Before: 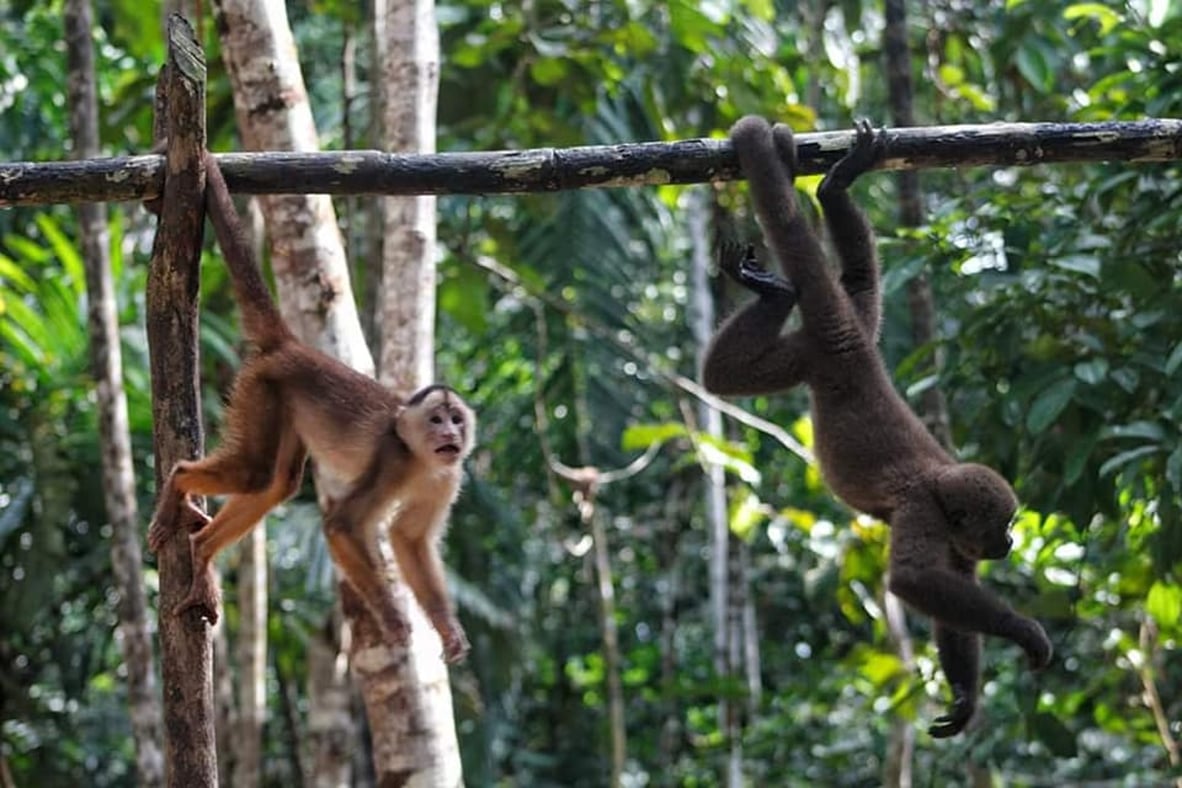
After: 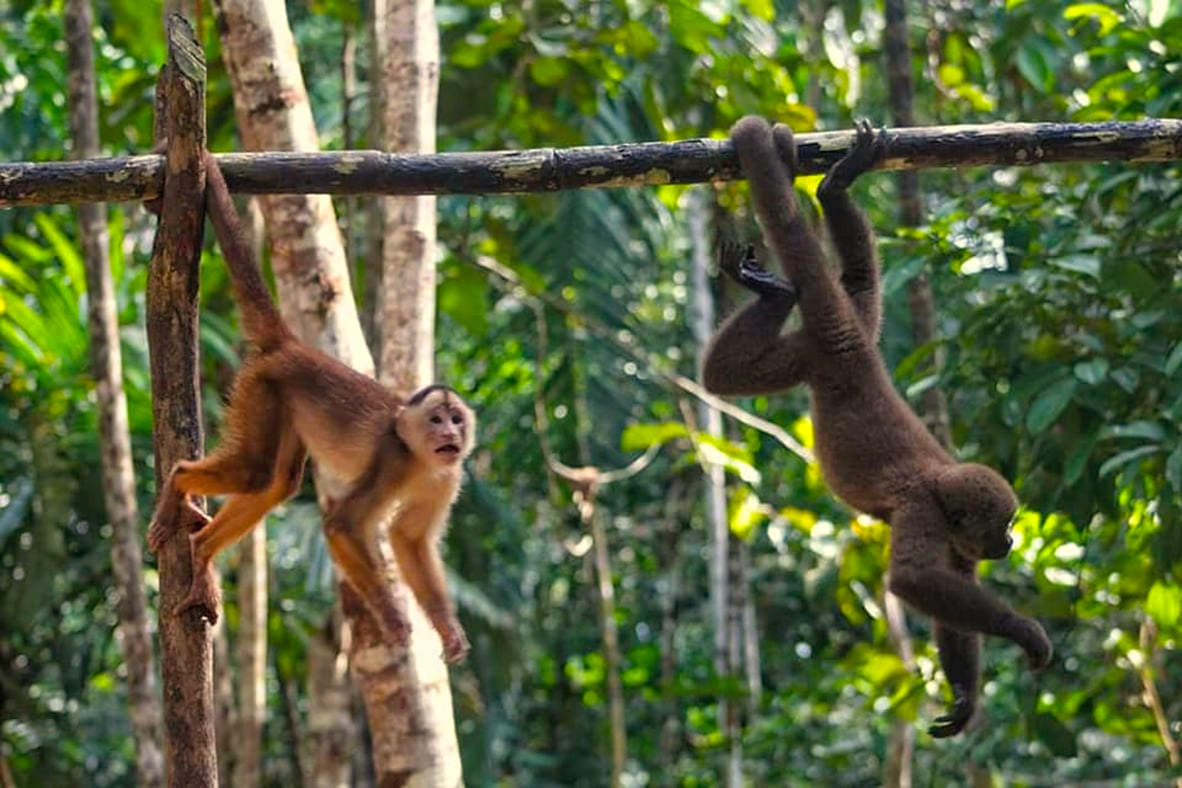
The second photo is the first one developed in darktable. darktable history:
shadows and highlights: shadows 43.06, highlights 6.94
color balance rgb: linear chroma grading › global chroma 9.31%, global vibrance 41.49%
white balance: red 1.045, blue 0.932
